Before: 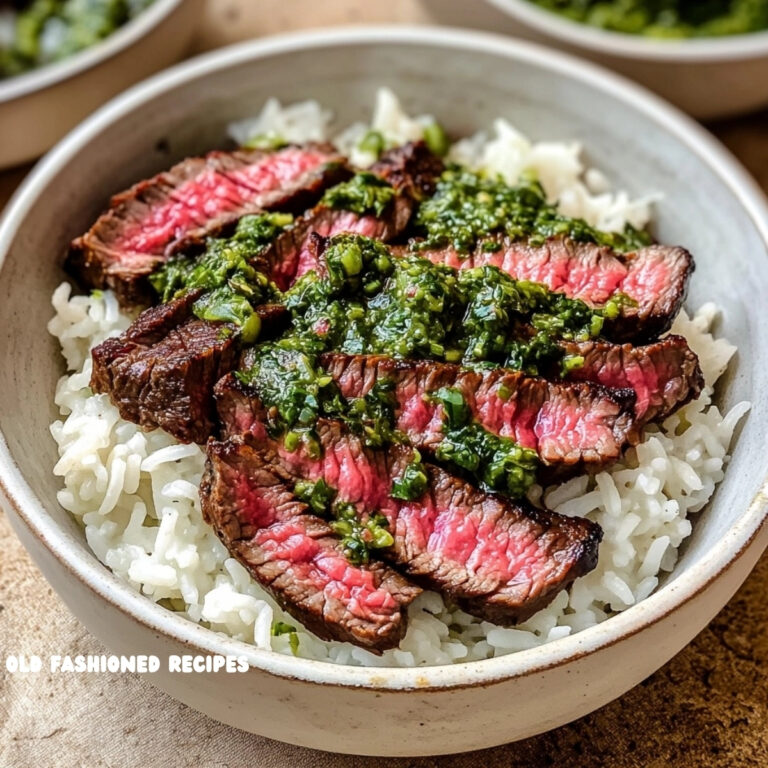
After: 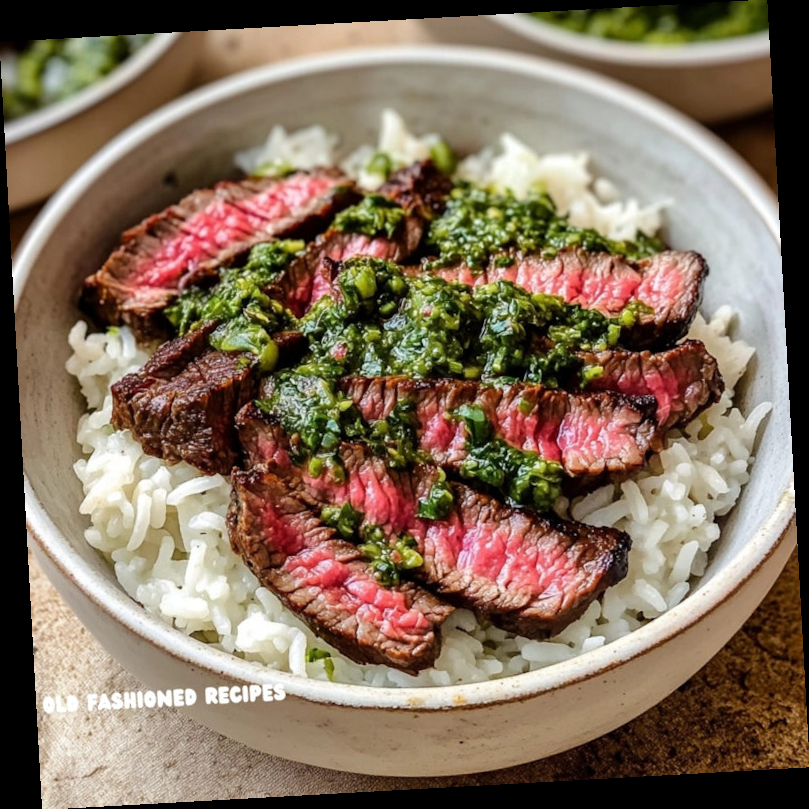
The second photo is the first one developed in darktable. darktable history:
exposure: compensate highlight preservation false
rotate and perspective: rotation -3.18°, automatic cropping off
white balance: emerald 1
